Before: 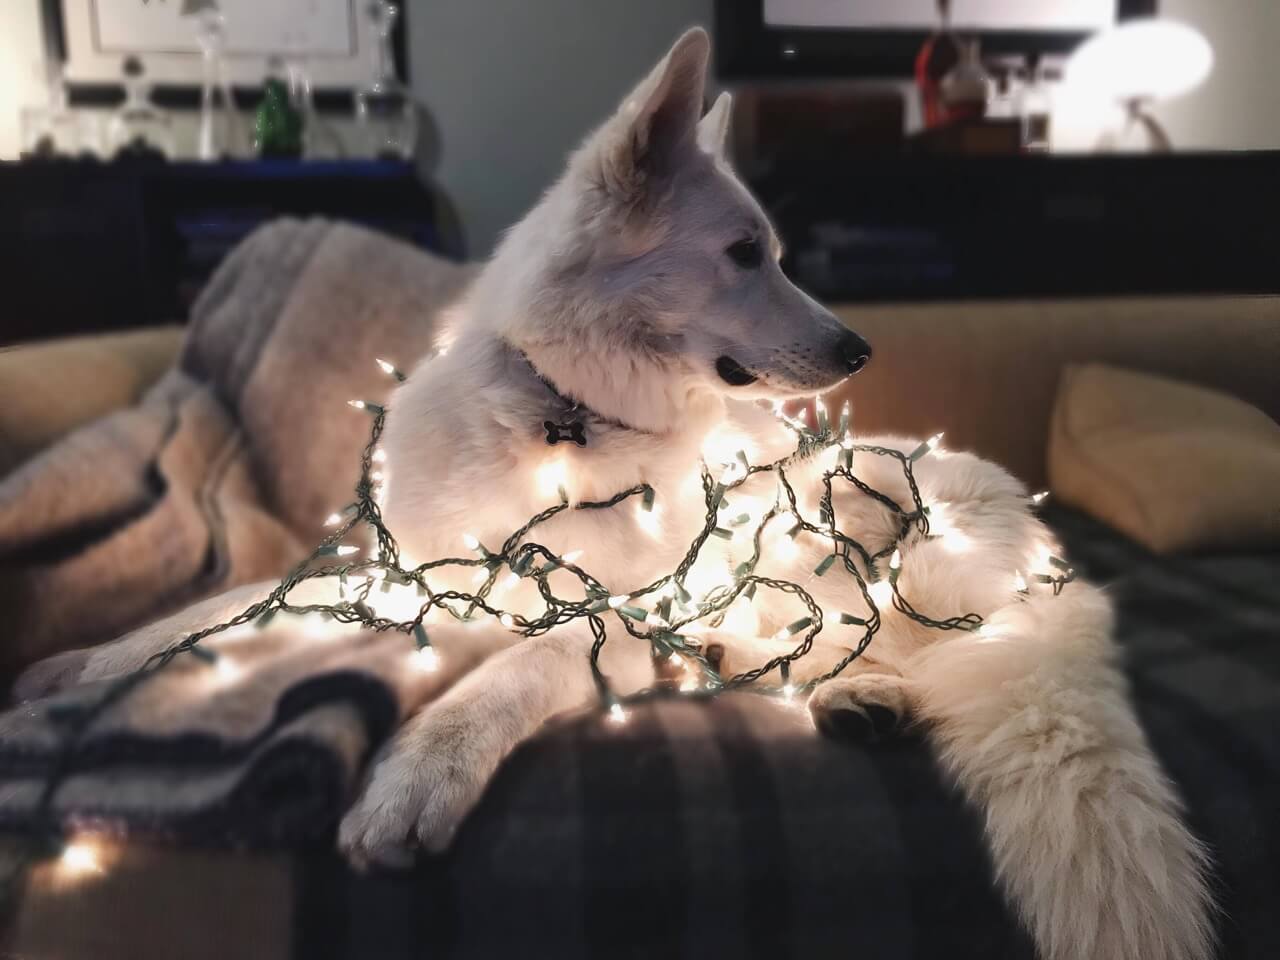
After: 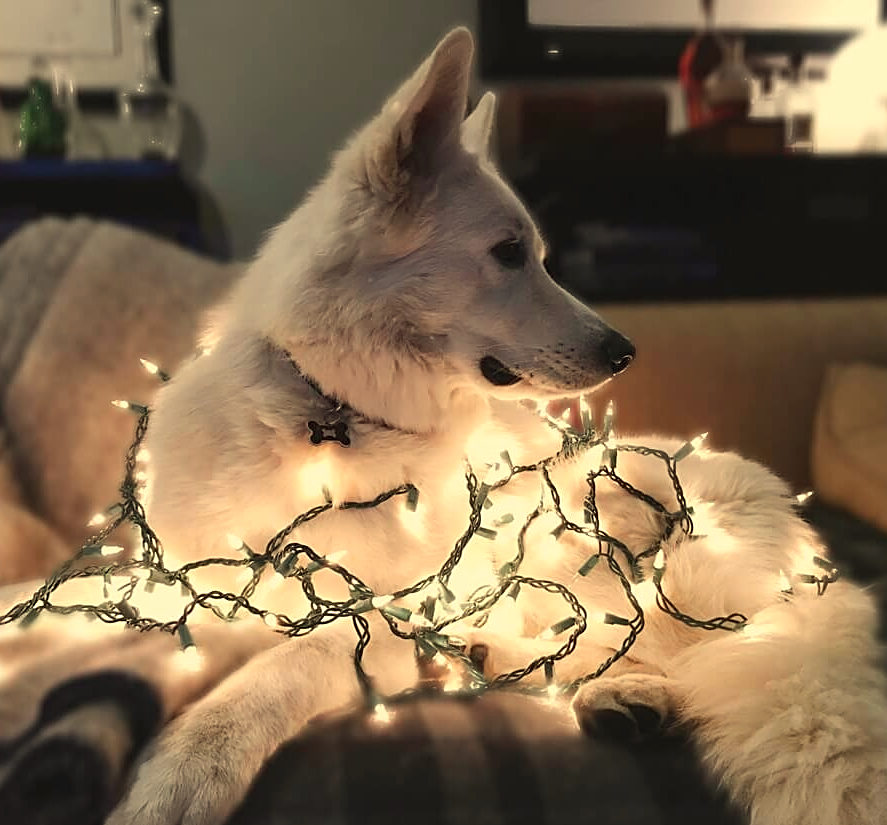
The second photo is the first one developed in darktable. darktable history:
crop: left 18.479%, right 12.2%, bottom 13.971%
sharpen: on, module defaults
white balance: red 1.08, blue 0.791
